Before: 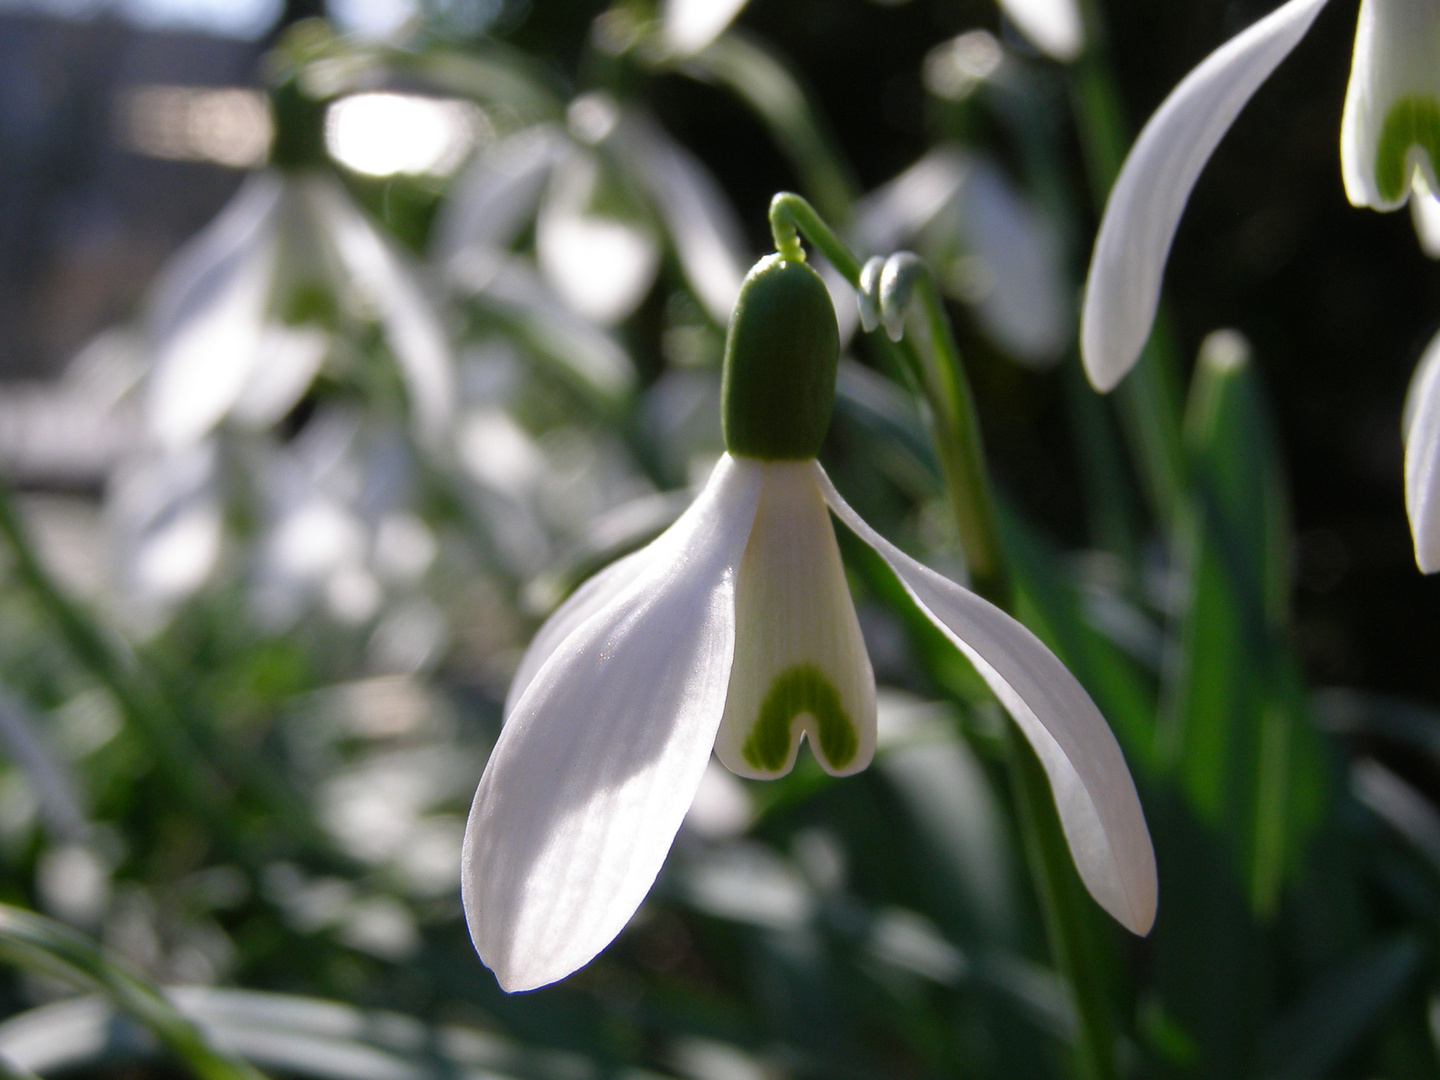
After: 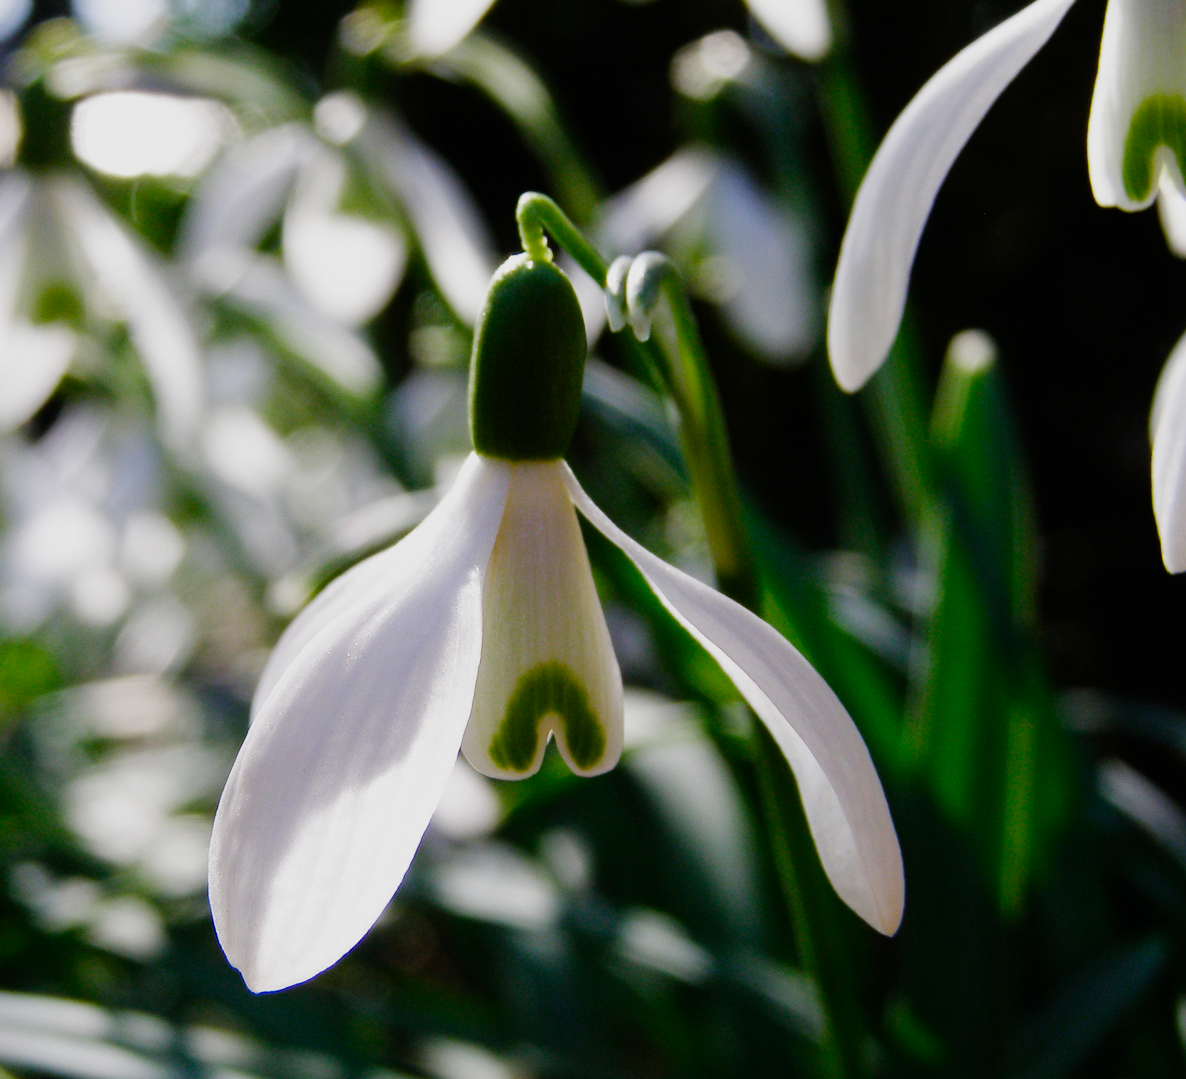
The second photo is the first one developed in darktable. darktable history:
color balance rgb: perceptual saturation grading › global saturation 20%, perceptual saturation grading › highlights -50%, perceptual saturation grading › shadows 30%, perceptual brilliance grading › global brilliance 10%, perceptual brilliance grading › shadows 15%
sigmoid: contrast 1.6, skew -0.2, preserve hue 0%, red attenuation 0.1, red rotation 0.035, green attenuation 0.1, green rotation -0.017, blue attenuation 0.15, blue rotation -0.052, base primaries Rec2020
crop: left 17.582%, bottom 0.031%
